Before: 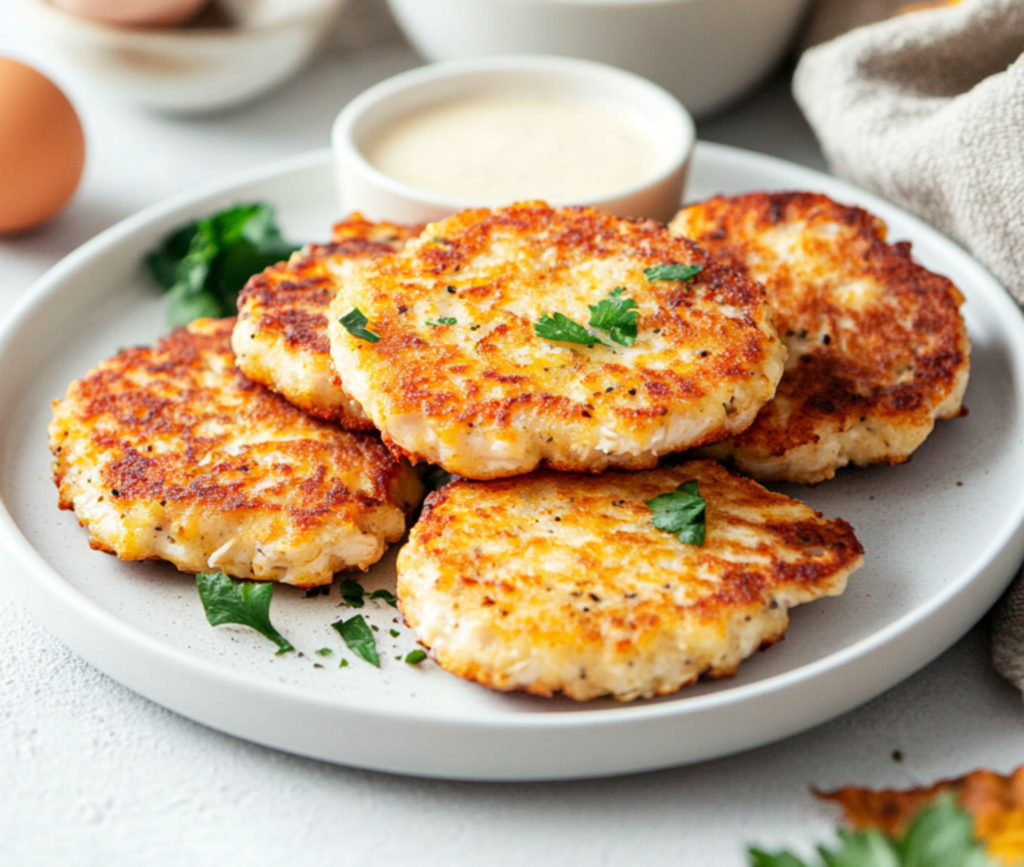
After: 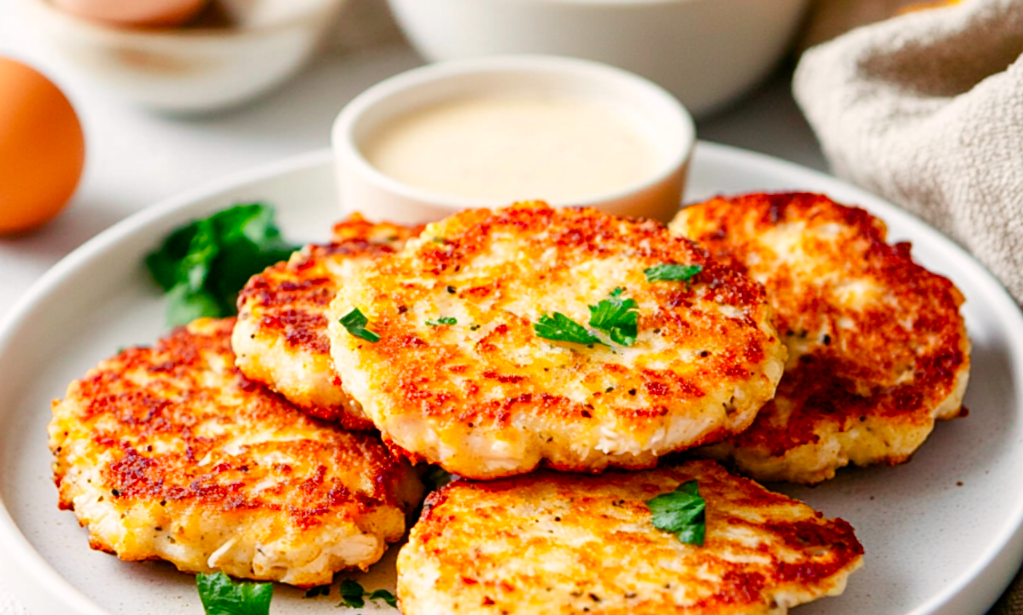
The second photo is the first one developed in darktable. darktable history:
crop: right 0.001%, bottom 29.065%
color balance rgb: linear chroma grading › global chroma 22.952%, perceptual saturation grading › global saturation 20%, perceptual saturation grading › highlights -50.199%, perceptual saturation grading › shadows 30.691%, global vibrance 20%
sharpen: amount 0.216
color correction: highlights a* 3.46, highlights b* 1.65, saturation 1.23
